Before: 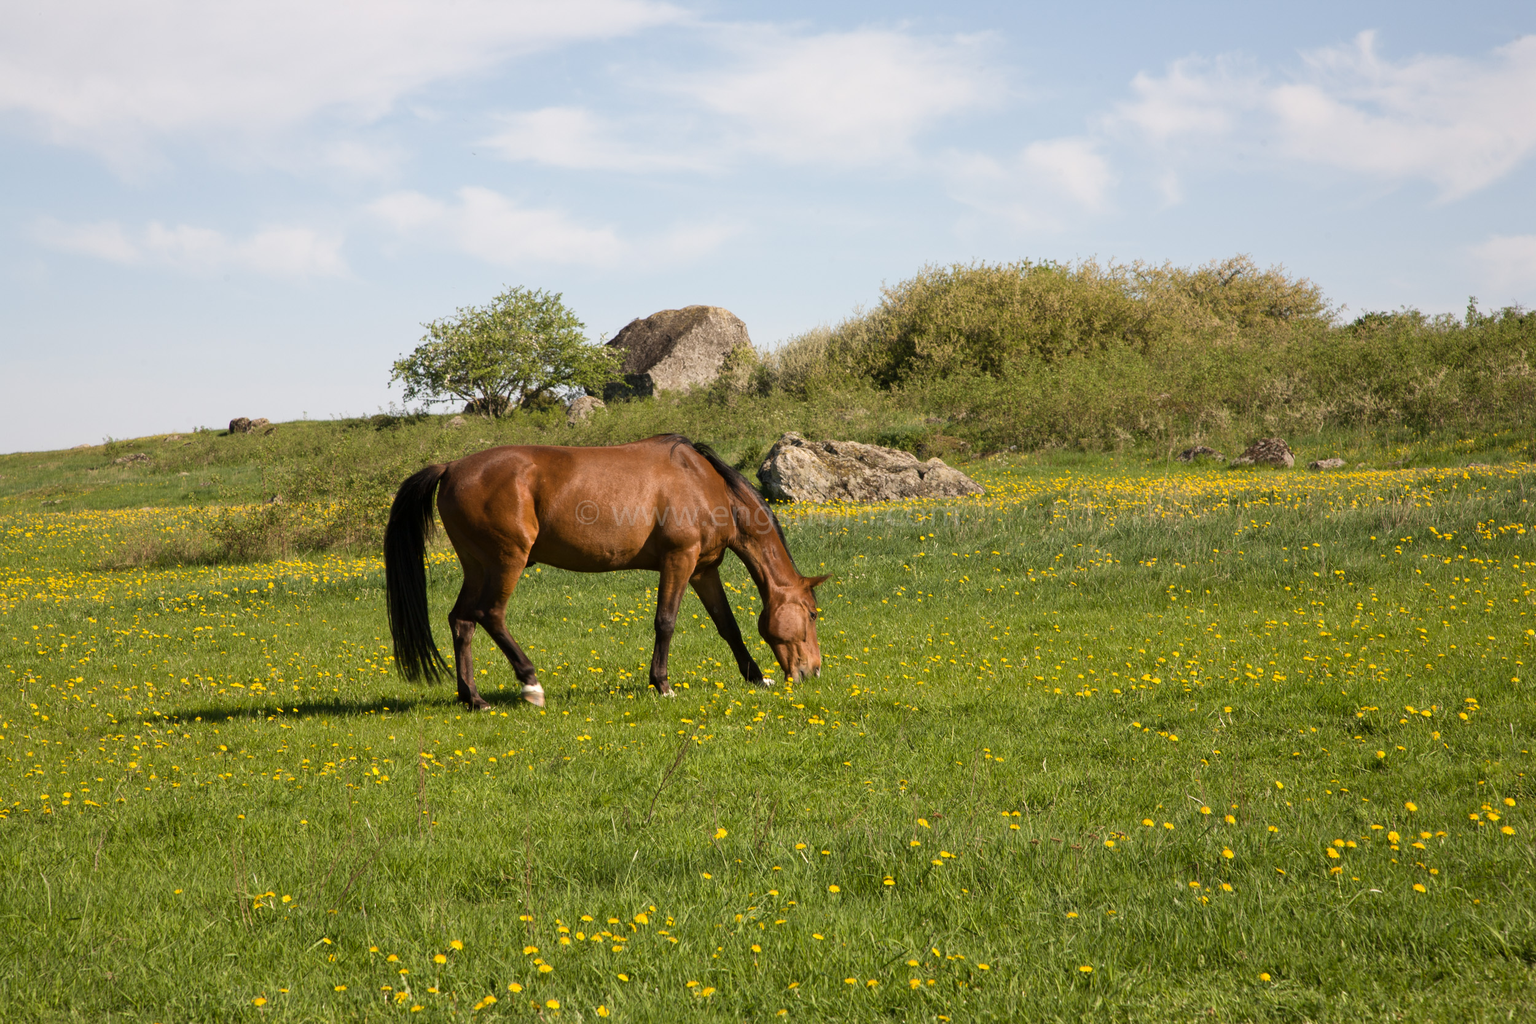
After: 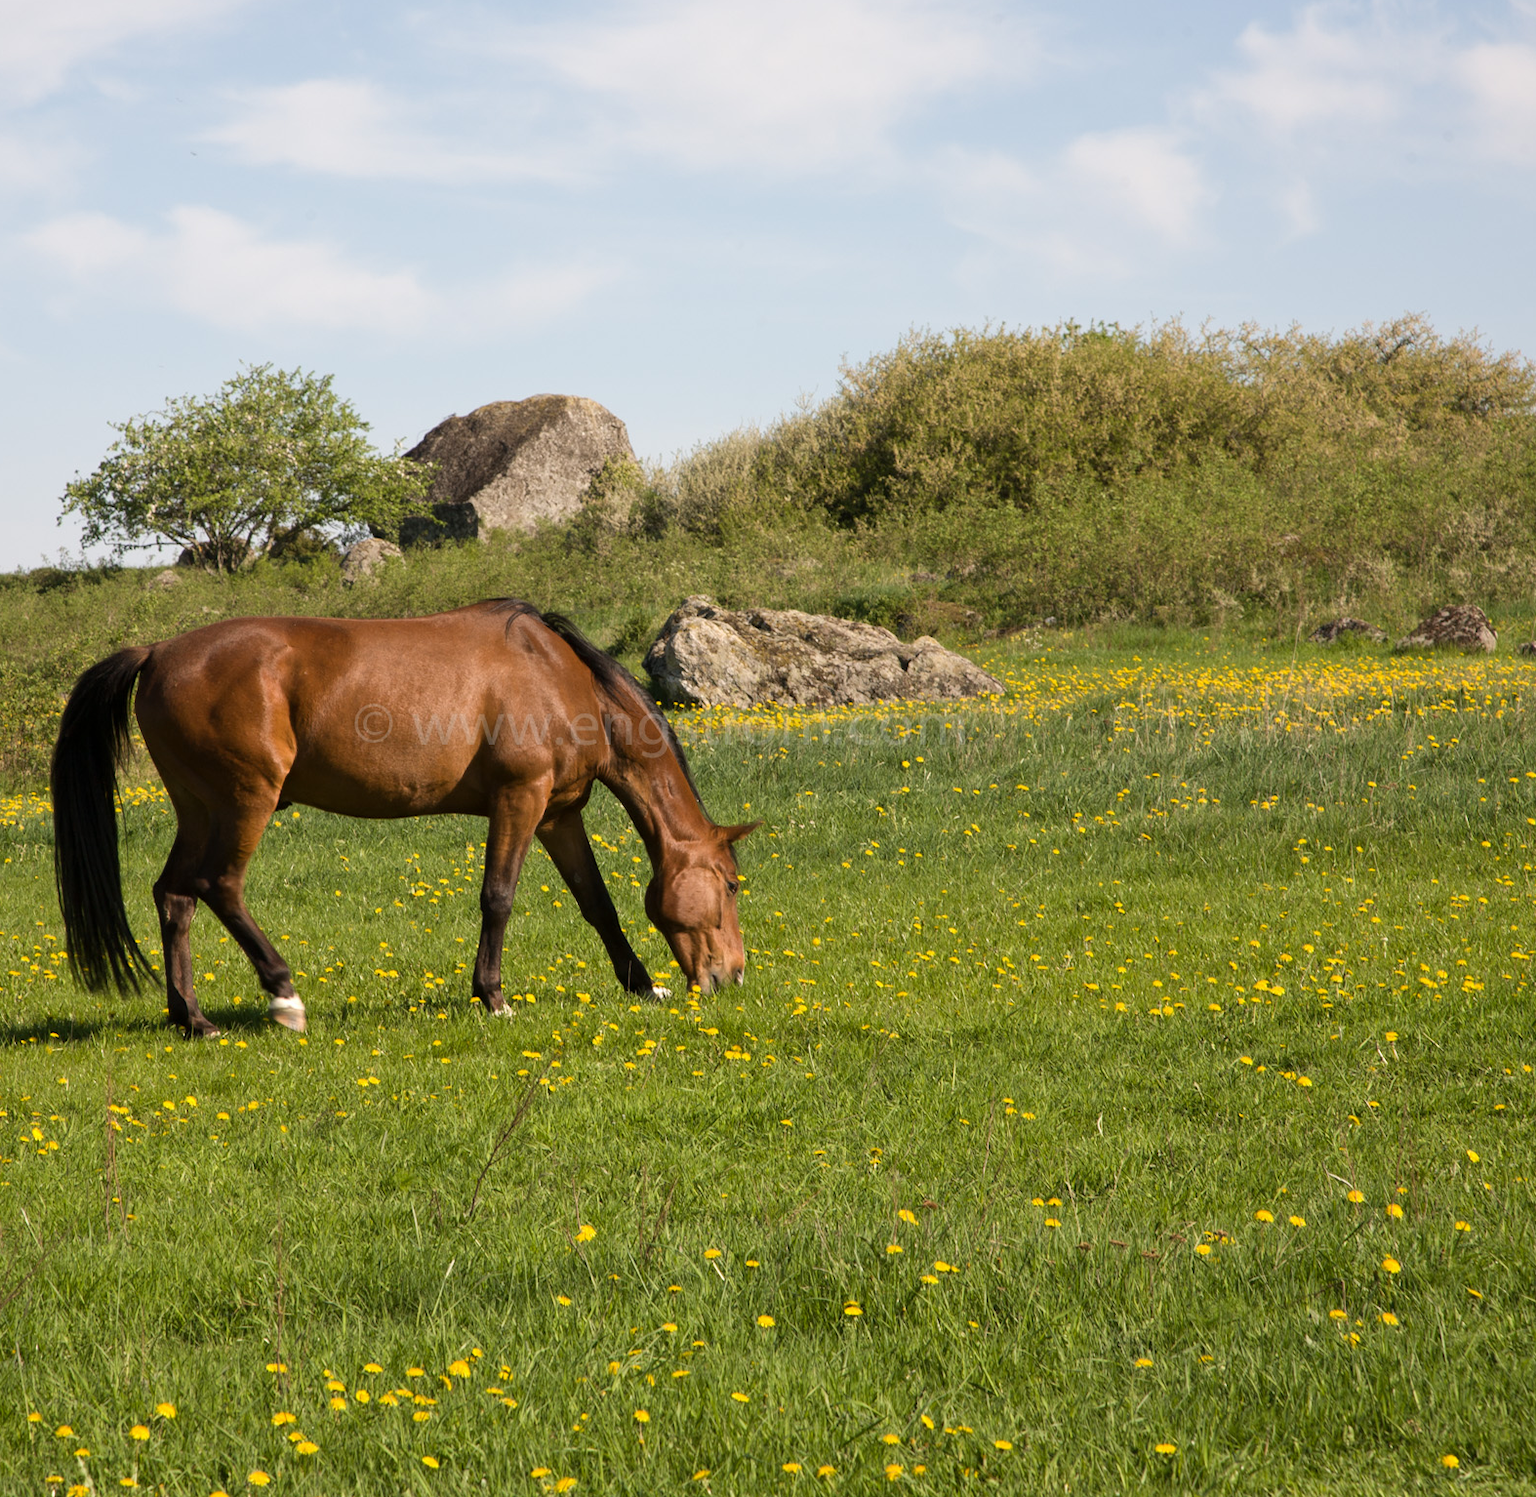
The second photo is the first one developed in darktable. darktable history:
crop and rotate: left 22.942%, top 5.63%, right 14.086%, bottom 2.266%
